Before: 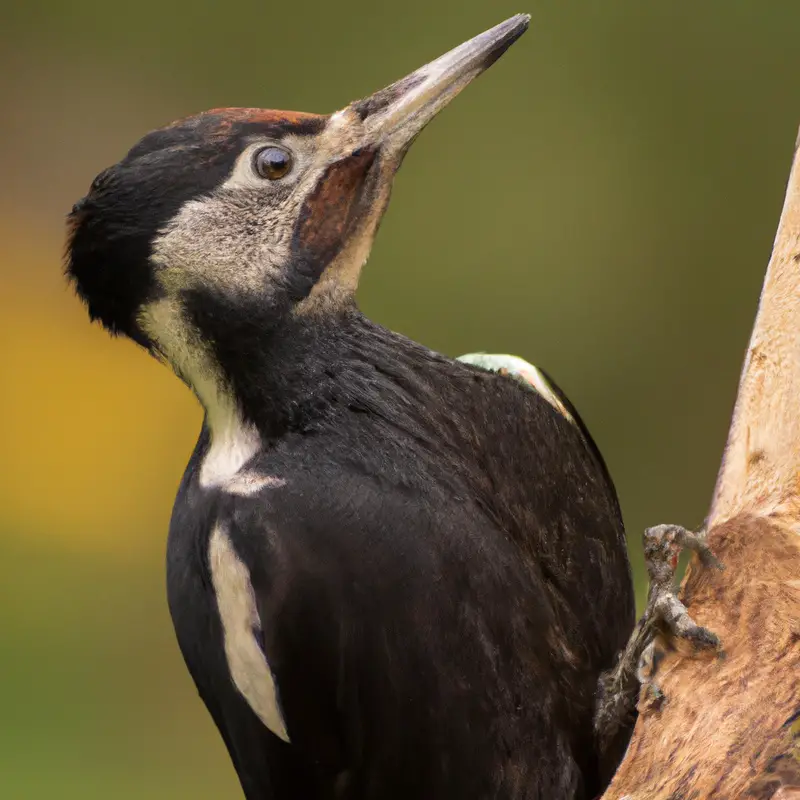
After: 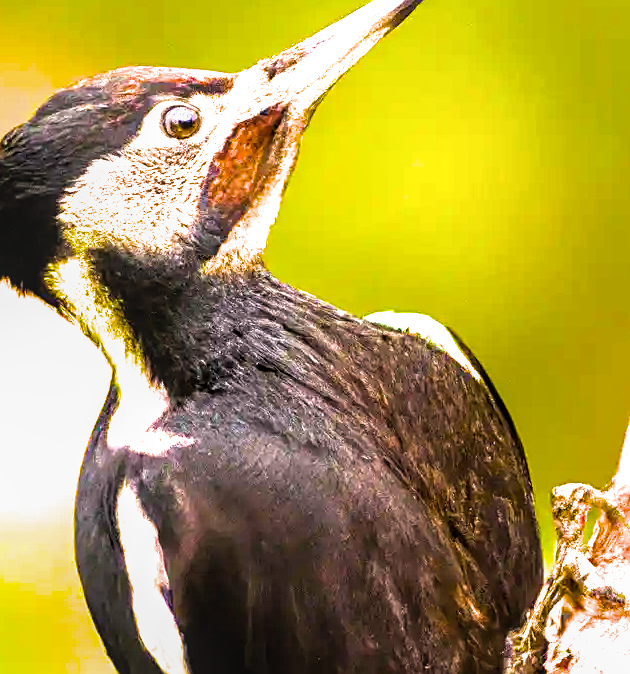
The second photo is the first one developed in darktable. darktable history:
exposure: black level correction 0, exposure 1.899 EV, compensate exposure bias true, compensate highlight preservation false
sharpen: on, module defaults
filmic rgb: black relative exposure -8.21 EV, white relative exposure 2.2 EV, target white luminance 99.888%, hardness 7.13, latitude 74.82%, contrast 1.322, highlights saturation mix -2.58%, shadows ↔ highlights balance 29.82%, iterations of high-quality reconstruction 10
local contrast: on, module defaults
color balance rgb: linear chroma grading › highlights 99.916%, linear chroma grading › global chroma 24.043%, perceptual saturation grading › global saturation 25.139%, global vibrance 34.21%
crop: left 11.576%, top 5.176%, right 9.566%, bottom 10.488%
